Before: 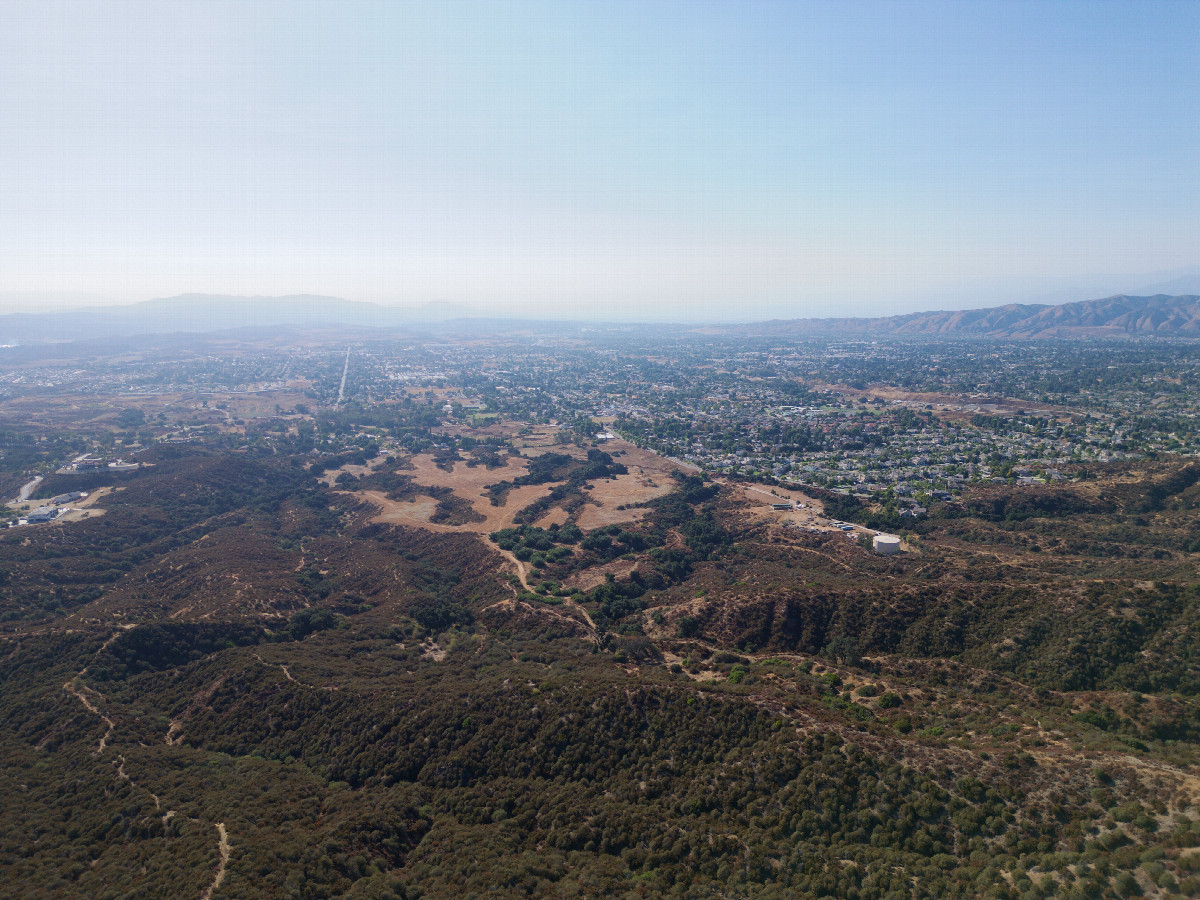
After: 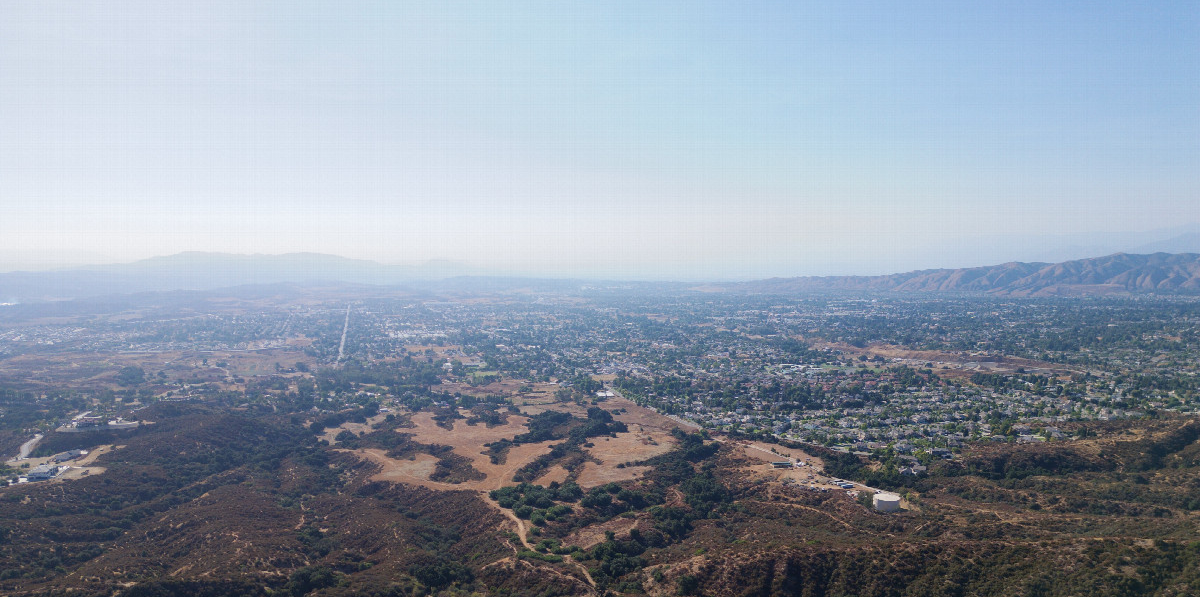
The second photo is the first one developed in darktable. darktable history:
crop and rotate: top 4.771%, bottom 28.792%
